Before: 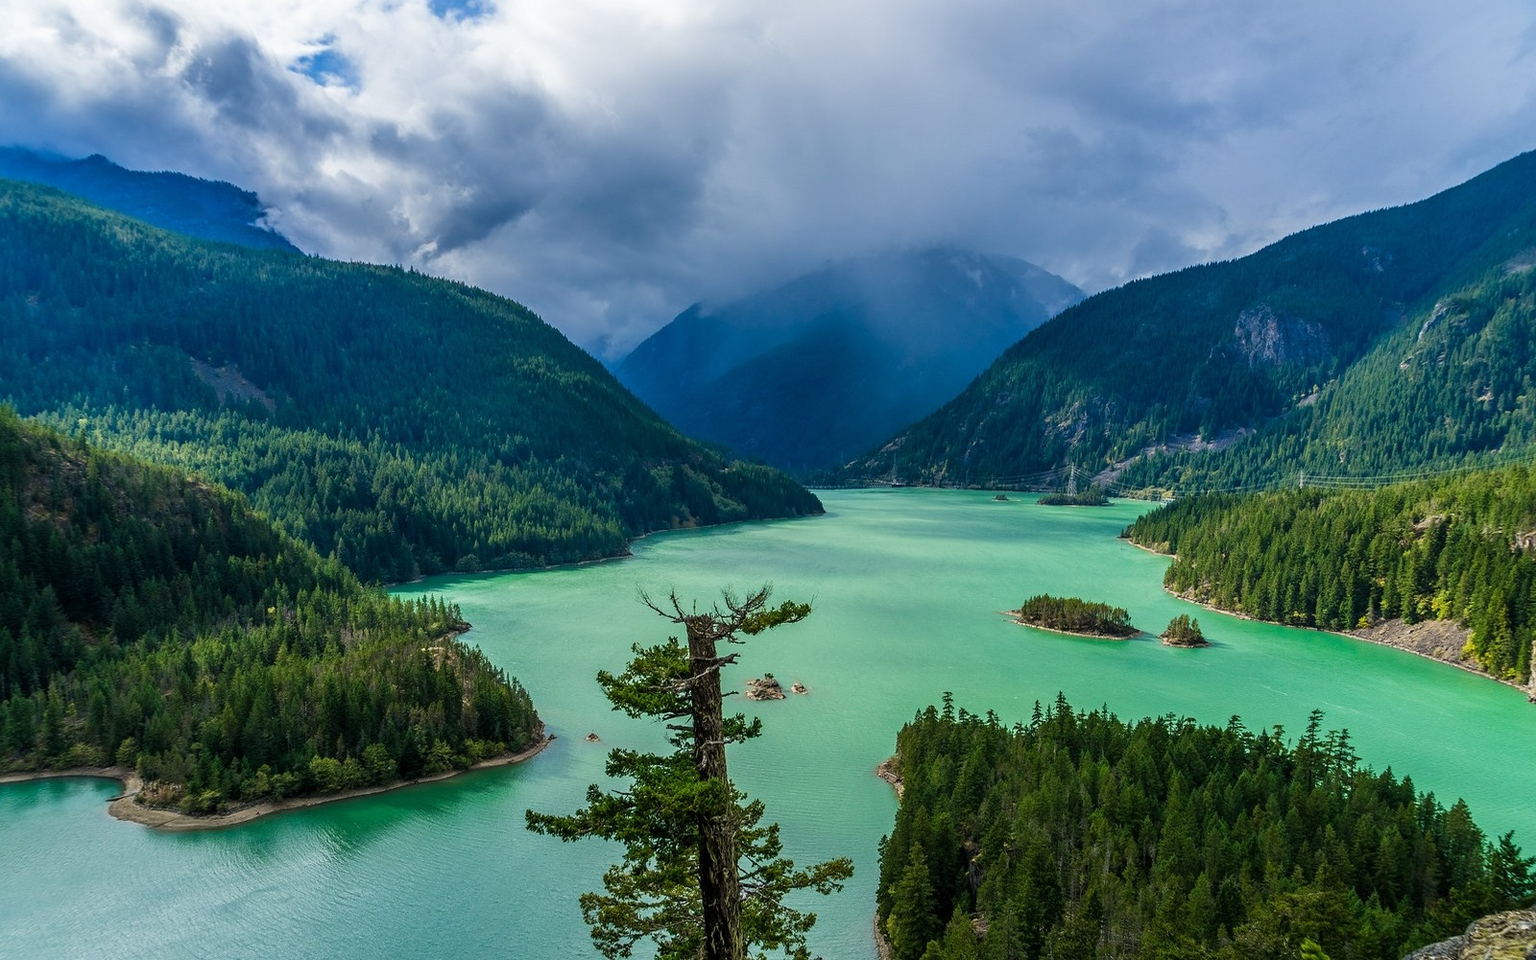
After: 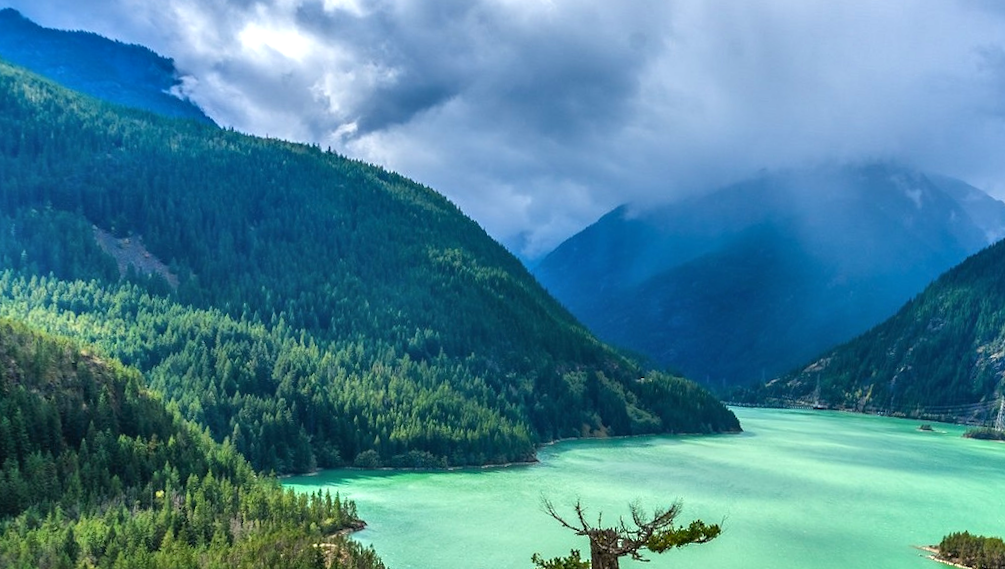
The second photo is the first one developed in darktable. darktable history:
shadows and highlights: shadows 60, soften with gaussian
rotate and perspective: rotation -1.17°, automatic cropping off
exposure: black level correction 0, exposure 0.7 EV, compensate exposure bias true, compensate highlight preservation false
crop and rotate: angle -4.99°, left 2.122%, top 6.945%, right 27.566%, bottom 30.519%
